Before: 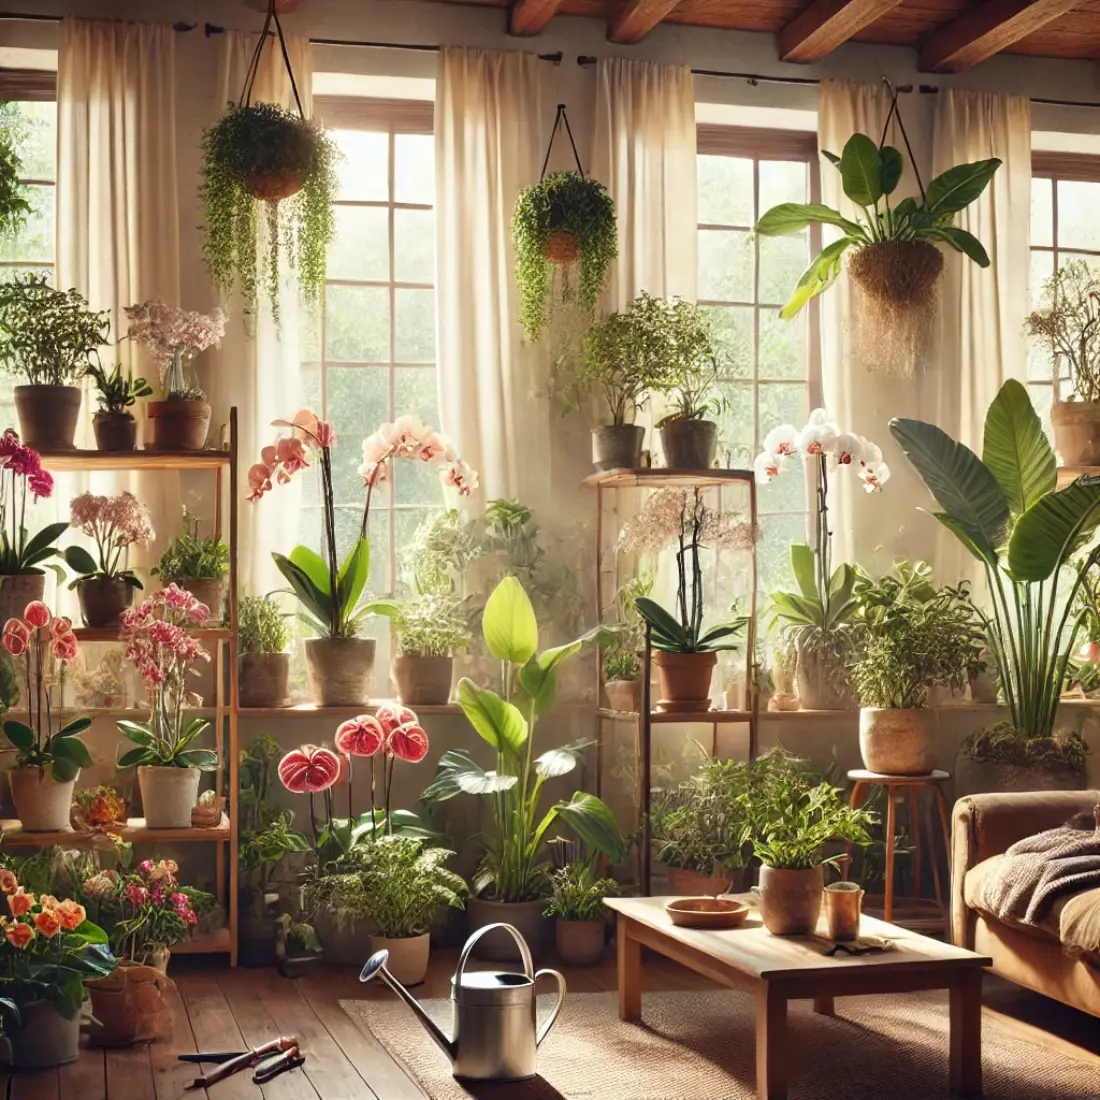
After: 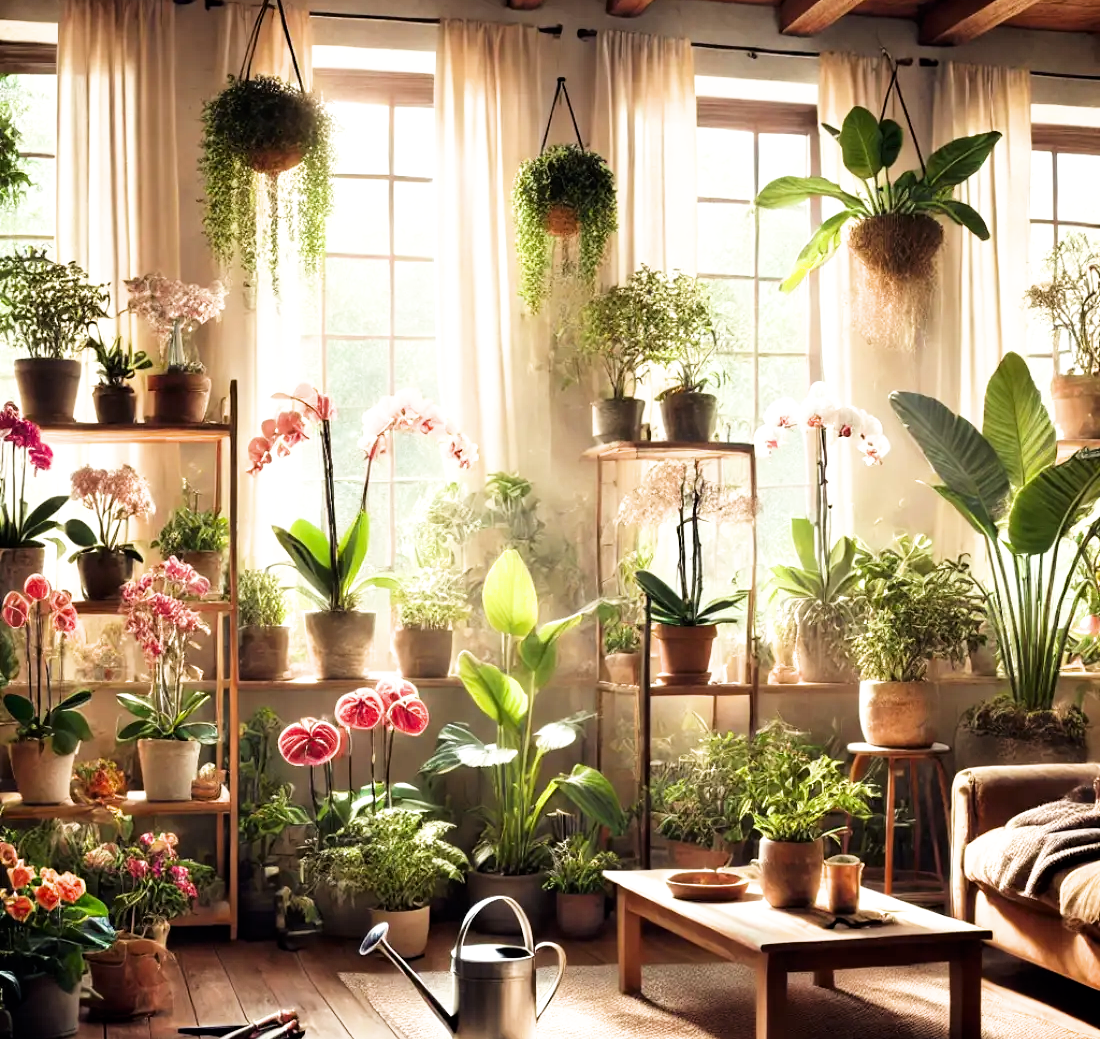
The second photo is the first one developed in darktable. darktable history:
contrast brightness saturation: brightness -0.09
exposure: exposure 0.943 EV, compensate highlight preservation false
filmic rgb: black relative exposure -5 EV, white relative exposure 3.2 EV, hardness 3.42, contrast 1.2, highlights saturation mix -50%
crop and rotate: top 2.479%, bottom 3.018%
